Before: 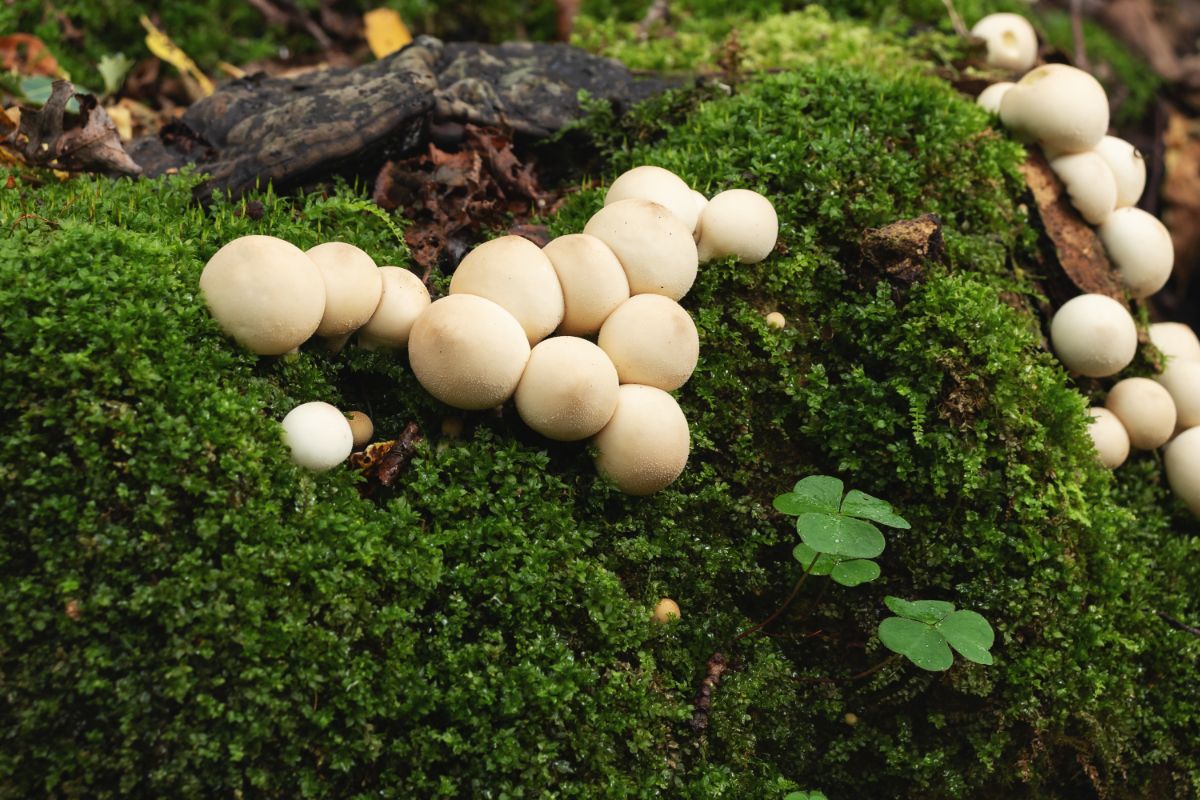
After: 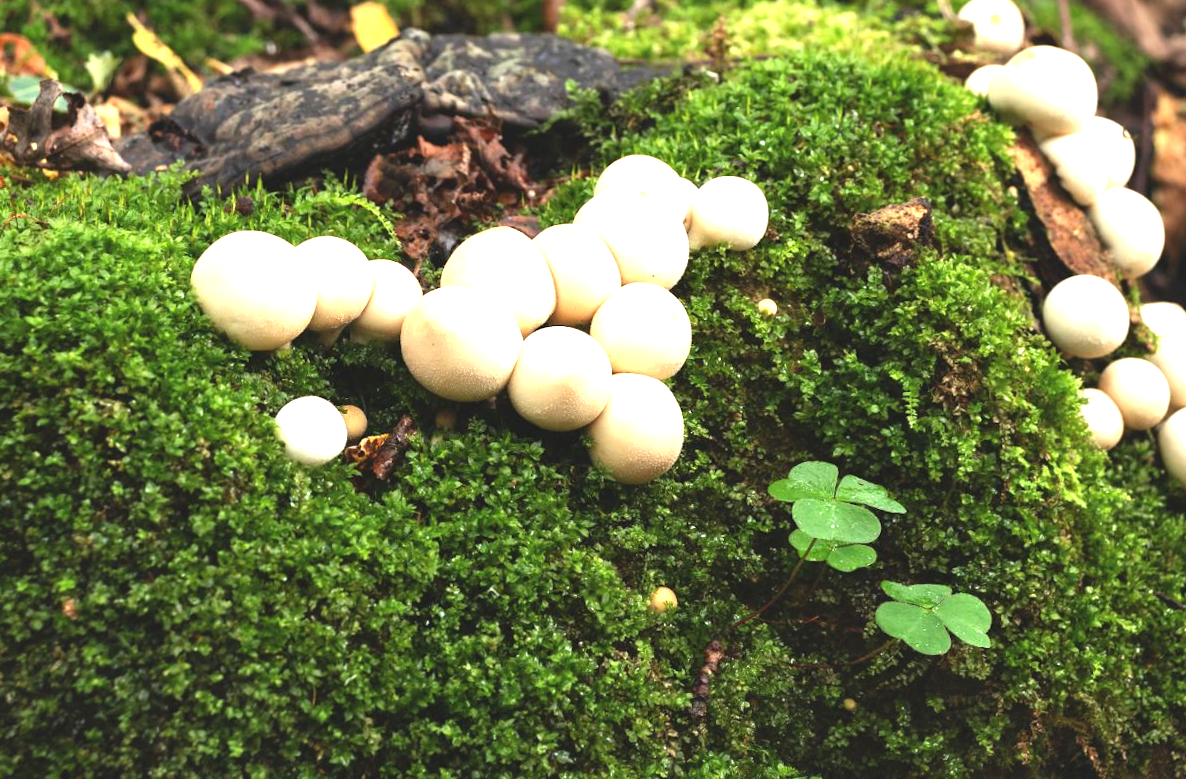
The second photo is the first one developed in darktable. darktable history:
tone equalizer: on, module defaults
rotate and perspective: rotation -1°, crop left 0.011, crop right 0.989, crop top 0.025, crop bottom 0.975
exposure: black level correction -0.002, exposure 1.35 EV, compensate highlight preservation false
